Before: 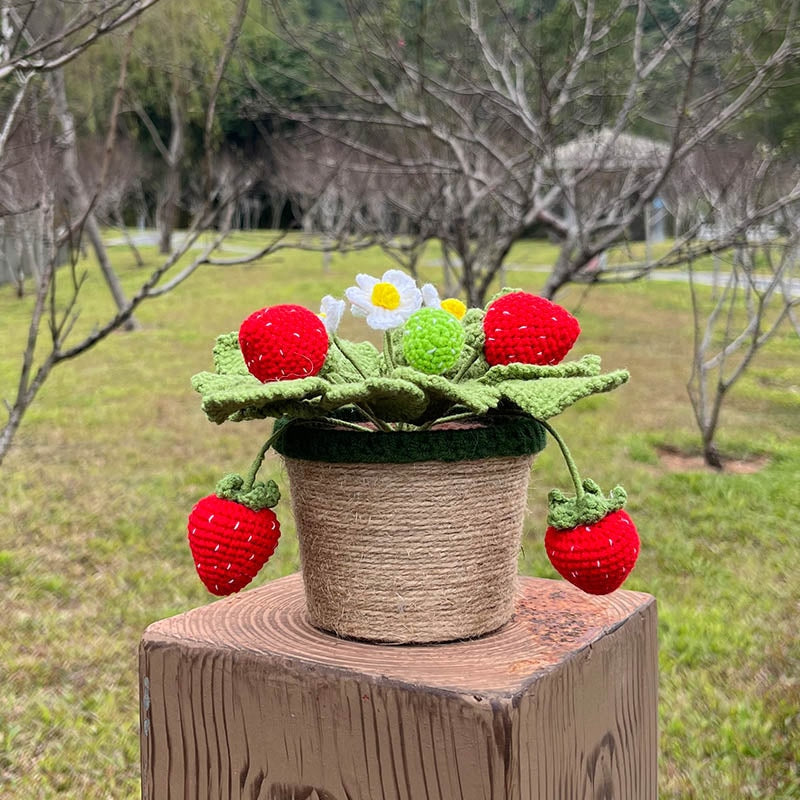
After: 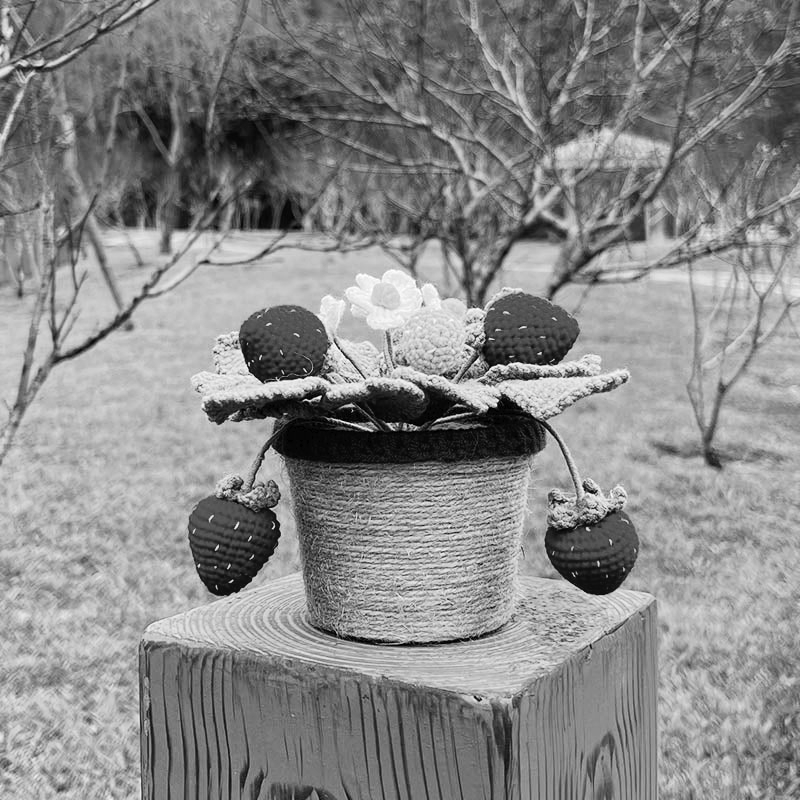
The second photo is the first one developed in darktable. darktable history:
tone curve: curves: ch0 [(0, 0) (0.003, 0.014) (0.011, 0.019) (0.025, 0.026) (0.044, 0.037) (0.069, 0.053) (0.1, 0.083) (0.136, 0.121) (0.177, 0.163) (0.224, 0.22) (0.277, 0.281) (0.335, 0.354) (0.399, 0.436) (0.468, 0.526) (0.543, 0.612) (0.623, 0.706) (0.709, 0.79) (0.801, 0.858) (0.898, 0.925) (1, 1)], preserve colors none
color look up table: target L [100.32, 86.7, 88.47, 78.43, 82.41, 75.88, 79.88, 66.24, 53.98, 36.15, 23.52, 201, 80.24, 74.05, 65.49, 59.41, 56.32, 48.84, 35.72, 51.22, 32.75, 31.46, 7.568, 10.27, 7.568, 89.53, 80.24, 70.73, 71.1, 59.92, 49.24, 48.31, 58.38, 47.24, 45.09, 24.72, 35.16, 32.32, 11.92, 10.27, 5.464, 93.75, 83.84, 83.84, 72.58, 59.41, 59.41, 41.96, 28.27], target a [0.001, -0.001, 0, 0, -0.002, -0.001, 0, 0.001, 0 ×4, -0.001, 0 ×12, -0.003, -0.001, -0.002, 0, 0.001, 0, 0.001, 0.001, 0, 0.001, 0.001, 0.001, 0 ×4, -0.002, -0.002, -0.002, 0, 0, 0, 0.001, 0.001], target b [-0.003, 0.022, 0, 0.001, 0.022, 0.002, 0.001, -0.004, -0.002, 0.001, -0.003, -0.001, 0.002 ×4, 0.001, -0.004, -0.003, 0.001, 0, 0, -0.002, -0.002, -0.002, 0.023, 0.002, 0.022, 0.002, -0.004, 0.001, -0.004, -0.004, -0.003, -0.004, -0.003, -0.003, -0.003, -0.002, -0.002, 0.003, 0.023, 0.022, 0.022, 0.002, 0.002, 0.002, -0.006, -0.003], num patches 49
